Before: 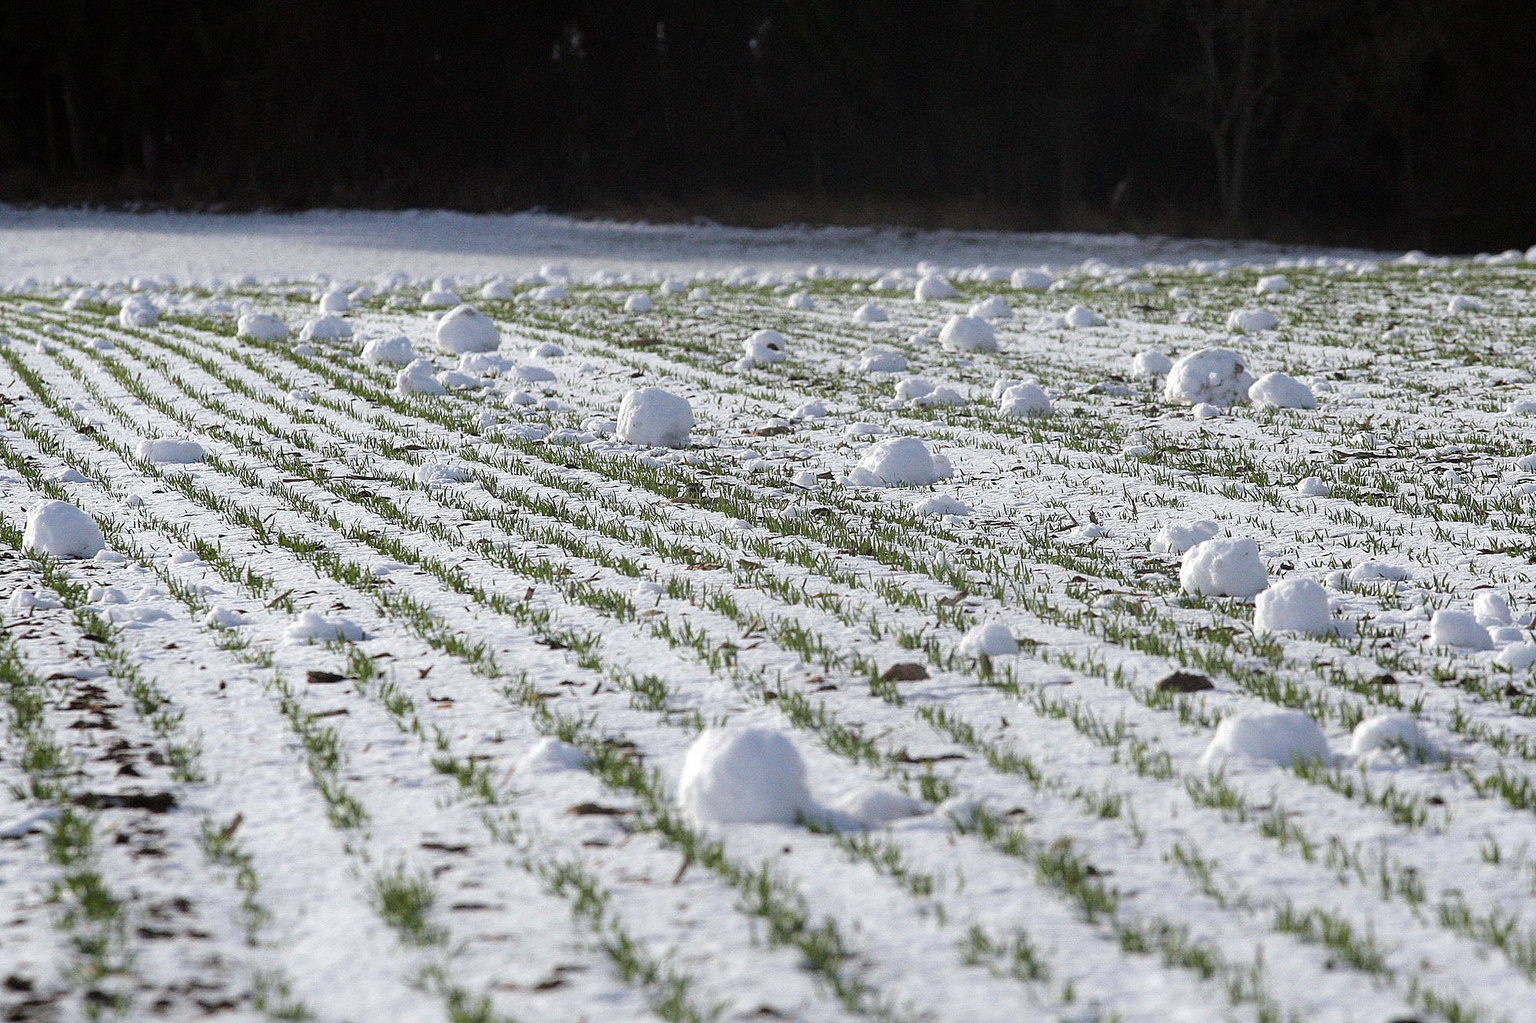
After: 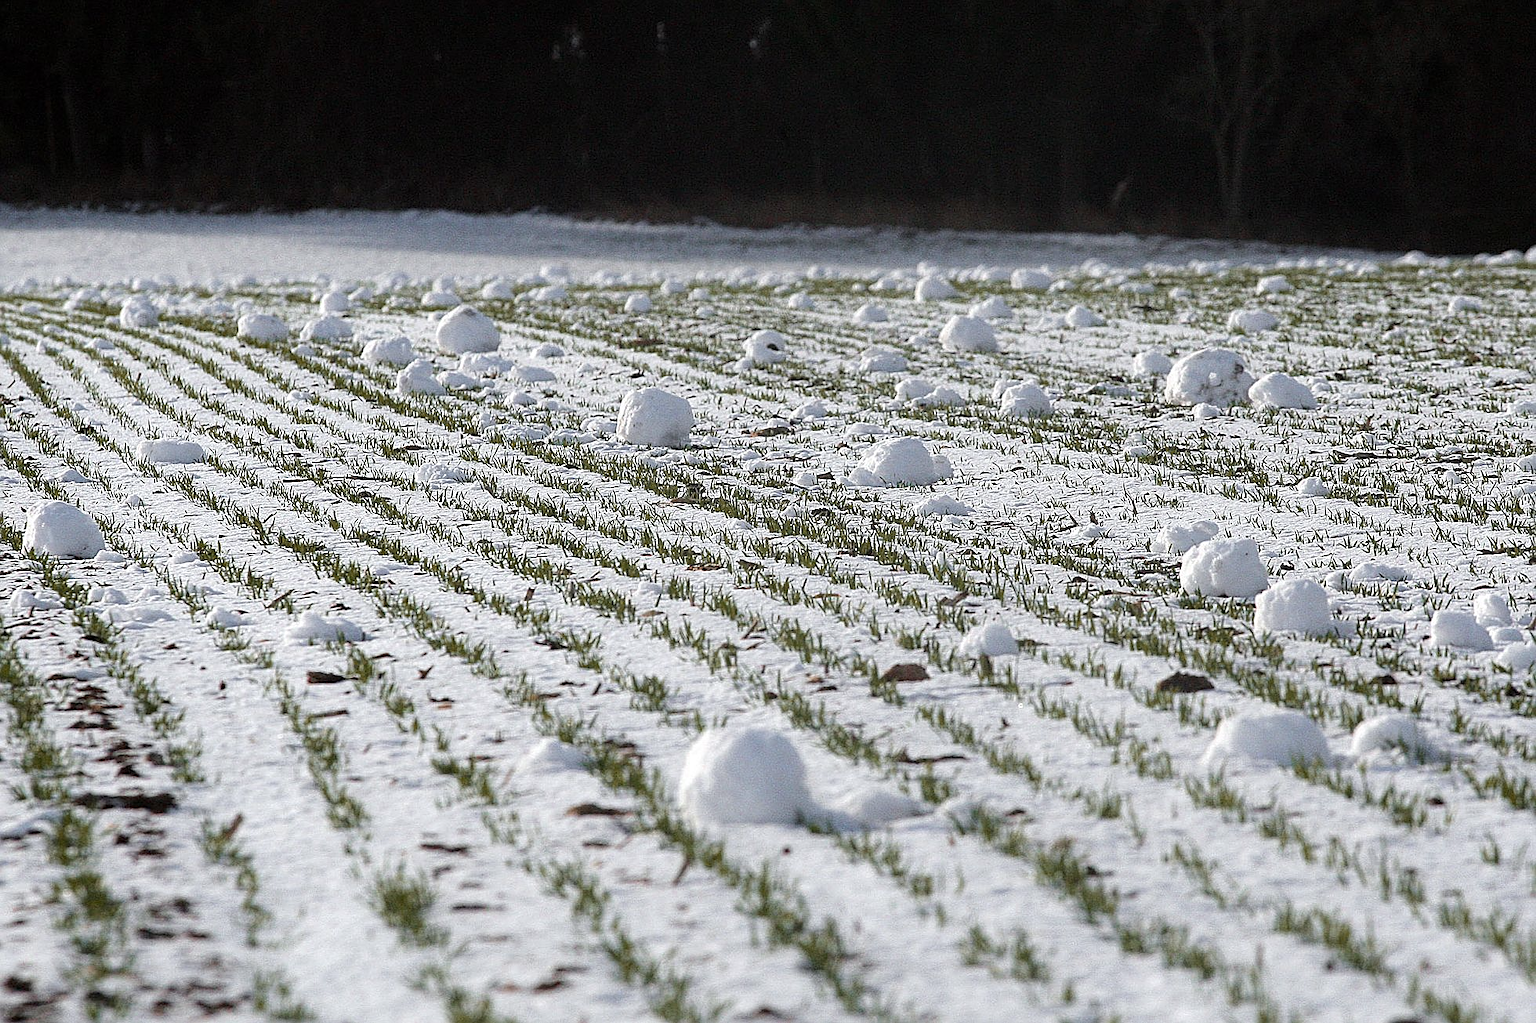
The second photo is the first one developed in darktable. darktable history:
sharpen: on, module defaults
color zones: curves: ch0 [(0, 0.299) (0.25, 0.383) (0.456, 0.352) (0.736, 0.571)]; ch1 [(0, 0.63) (0.151, 0.568) (0.254, 0.416) (0.47, 0.558) (0.732, 0.37) (0.909, 0.492)]; ch2 [(0.004, 0.604) (0.158, 0.443) (0.257, 0.403) (0.761, 0.468)]
